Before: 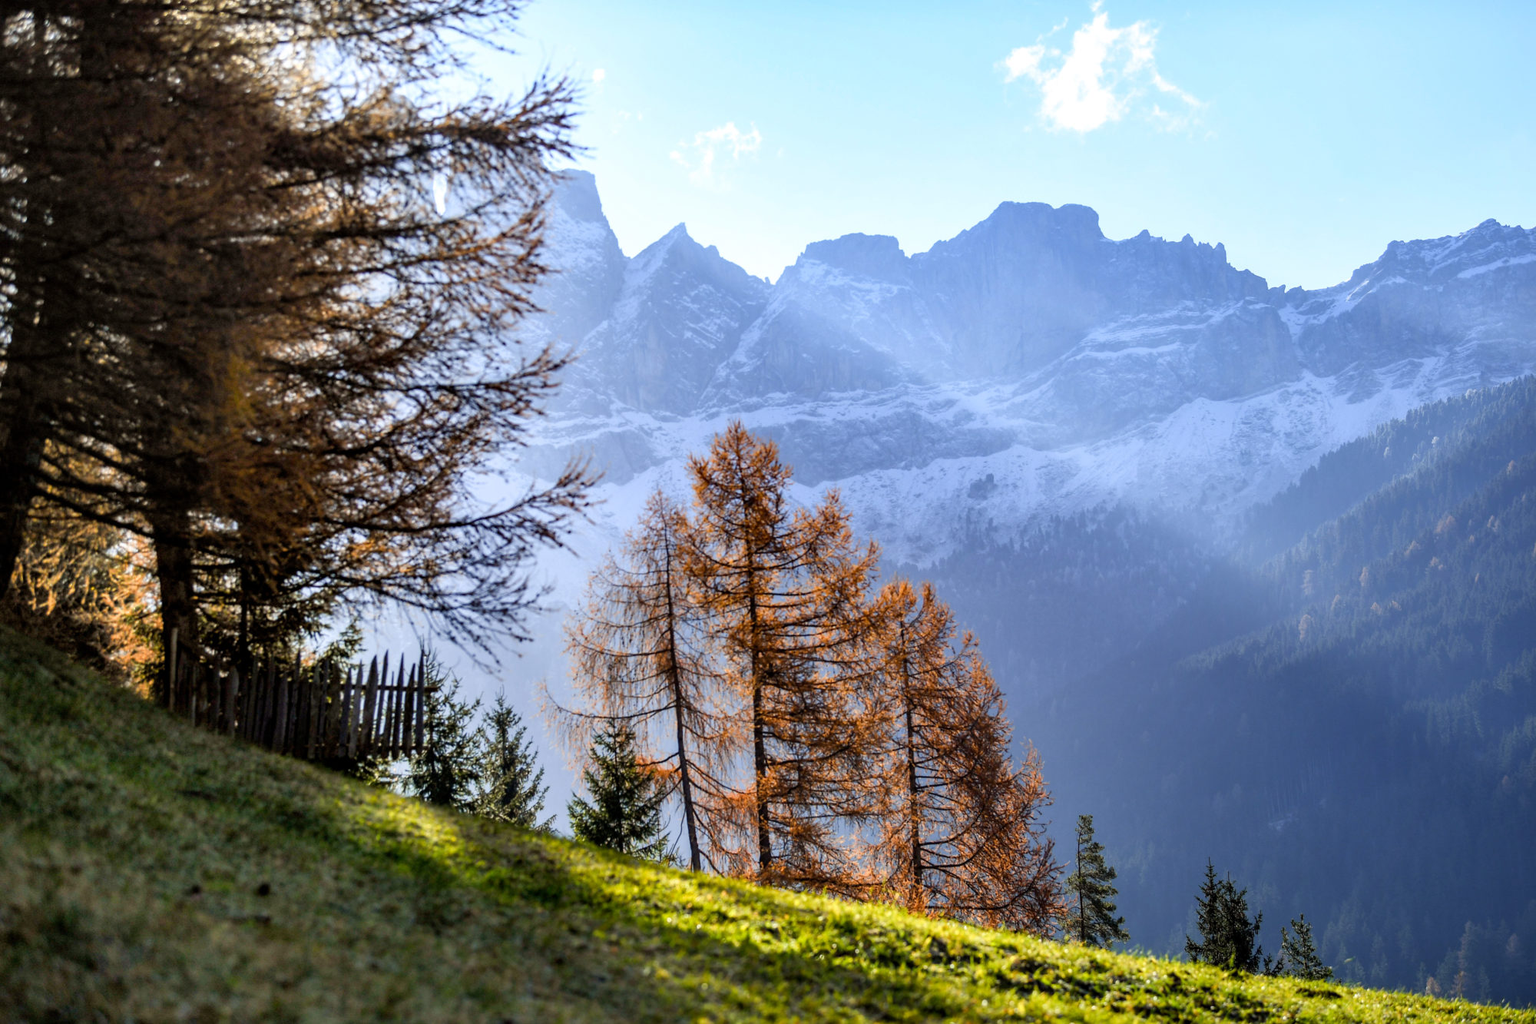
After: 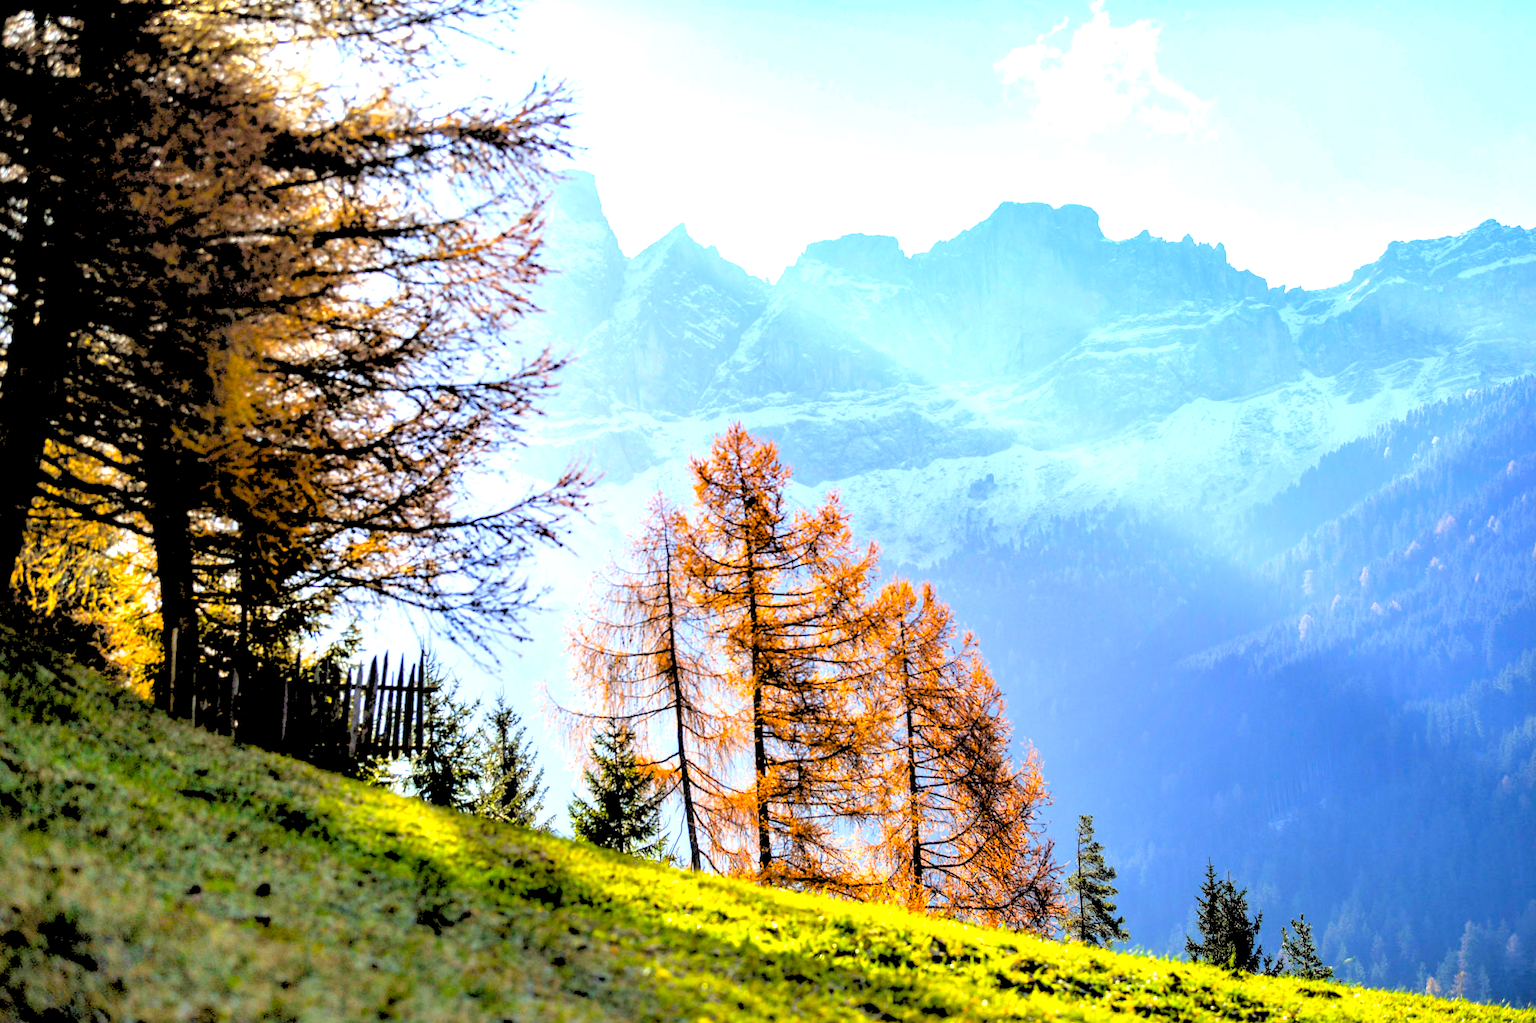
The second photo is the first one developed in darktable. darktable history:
rgb levels: levels [[0.027, 0.429, 0.996], [0, 0.5, 1], [0, 0.5, 1]]
exposure: black level correction 0, exposure 0.68 EV, compensate exposure bias true, compensate highlight preservation false
color balance rgb: perceptual saturation grading › global saturation 36%, perceptual brilliance grading › global brilliance 10%, global vibrance 20%
